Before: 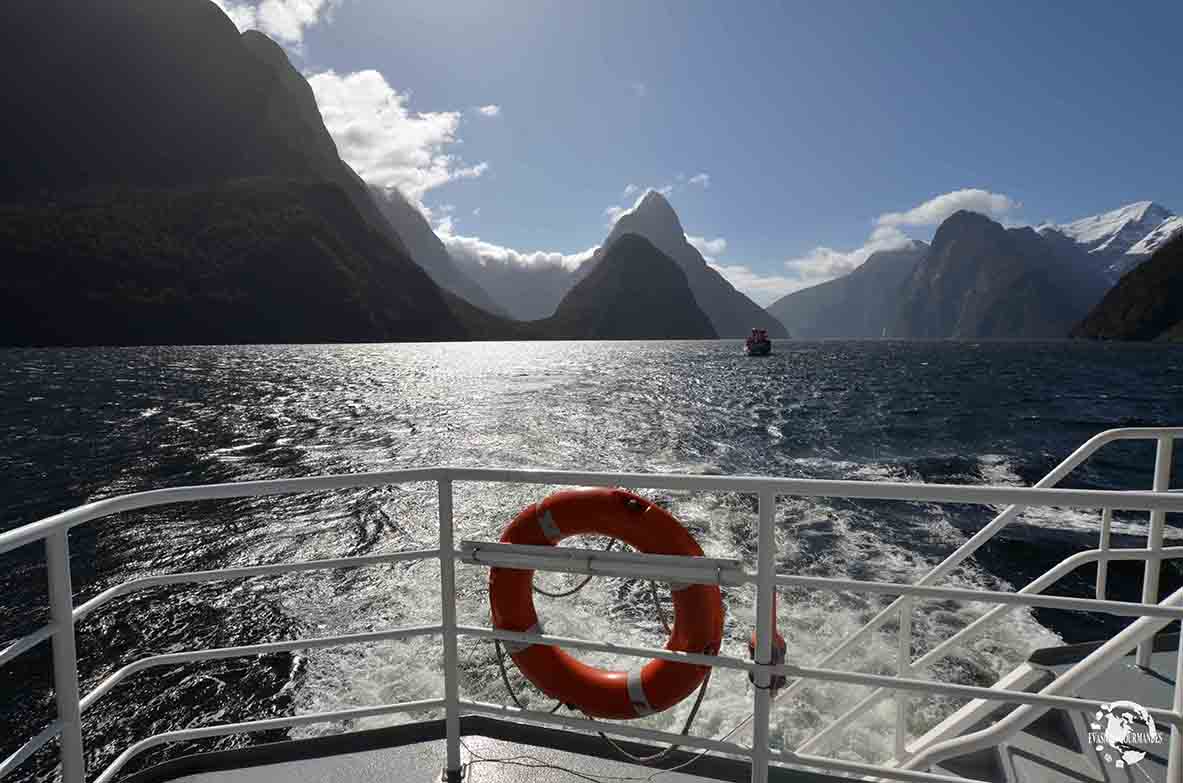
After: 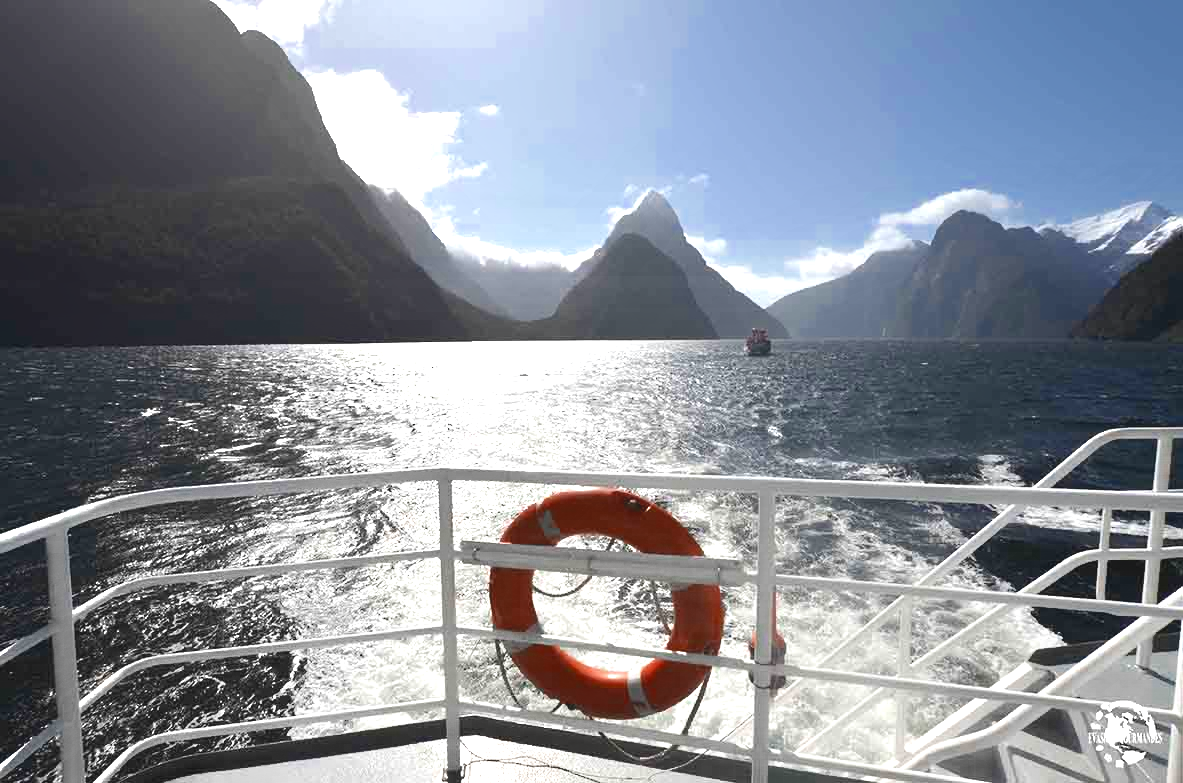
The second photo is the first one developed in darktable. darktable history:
exposure: black level correction 0, exposure 0.7 EV, compensate exposure bias true, compensate highlight preservation false
contrast equalizer: octaves 7, y [[0.6 ×6], [0.55 ×6], [0 ×6], [0 ×6], [0 ×6]], mix -1
color zones: curves: ch0 [(0, 0.5) (0.125, 0.4) (0.25, 0.5) (0.375, 0.4) (0.5, 0.4) (0.625, 0.35) (0.75, 0.35) (0.875, 0.5)]; ch1 [(0, 0.35) (0.125, 0.45) (0.25, 0.35) (0.375, 0.35) (0.5, 0.35) (0.625, 0.35) (0.75, 0.45) (0.875, 0.35)]; ch2 [(0, 0.6) (0.125, 0.5) (0.25, 0.5) (0.375, 0.6) (0.5, 0.6) (0.625, 0.5) (0.75, 0.5) (0.875, 0.5)]
